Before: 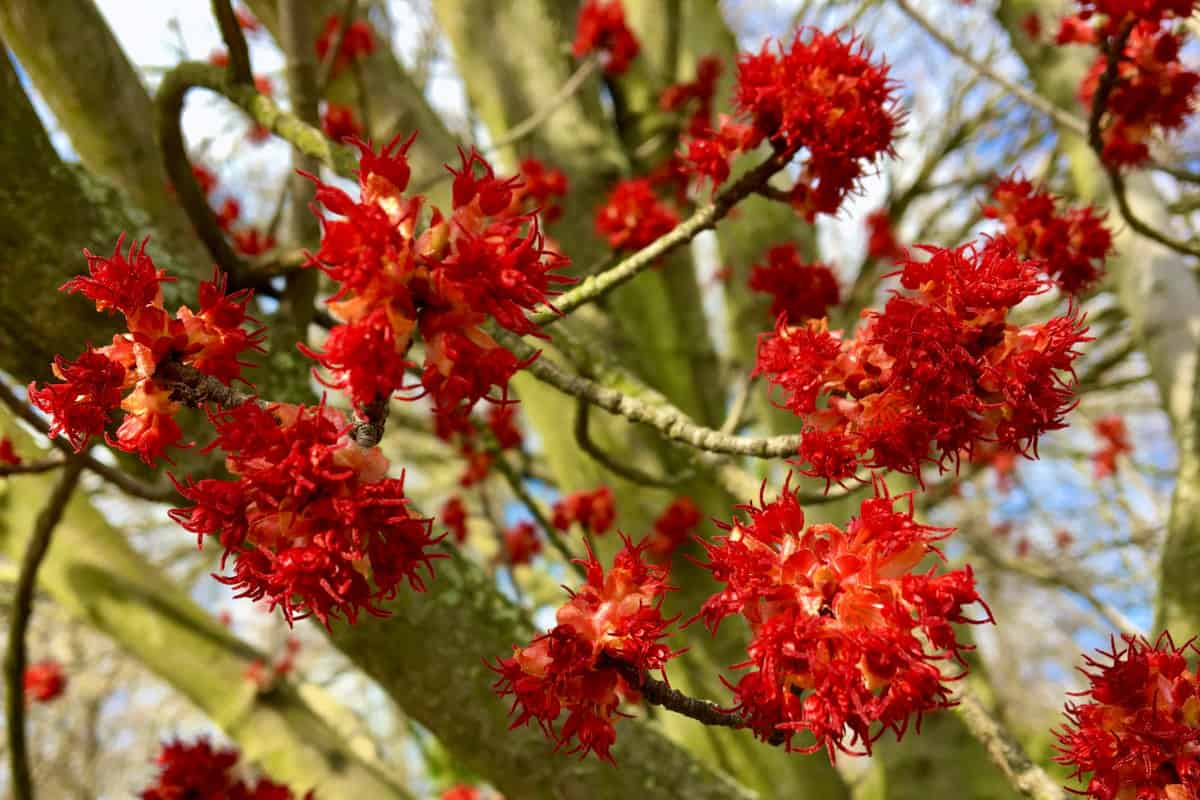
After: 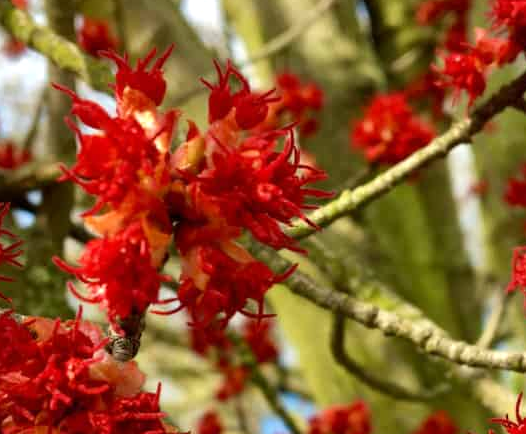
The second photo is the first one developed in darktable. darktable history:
exposure: exposure 0.129 EV, compensate highlight preservation false
crop: left 20.411%, top 10.851%, right 35.736%, bottom 34.804%
